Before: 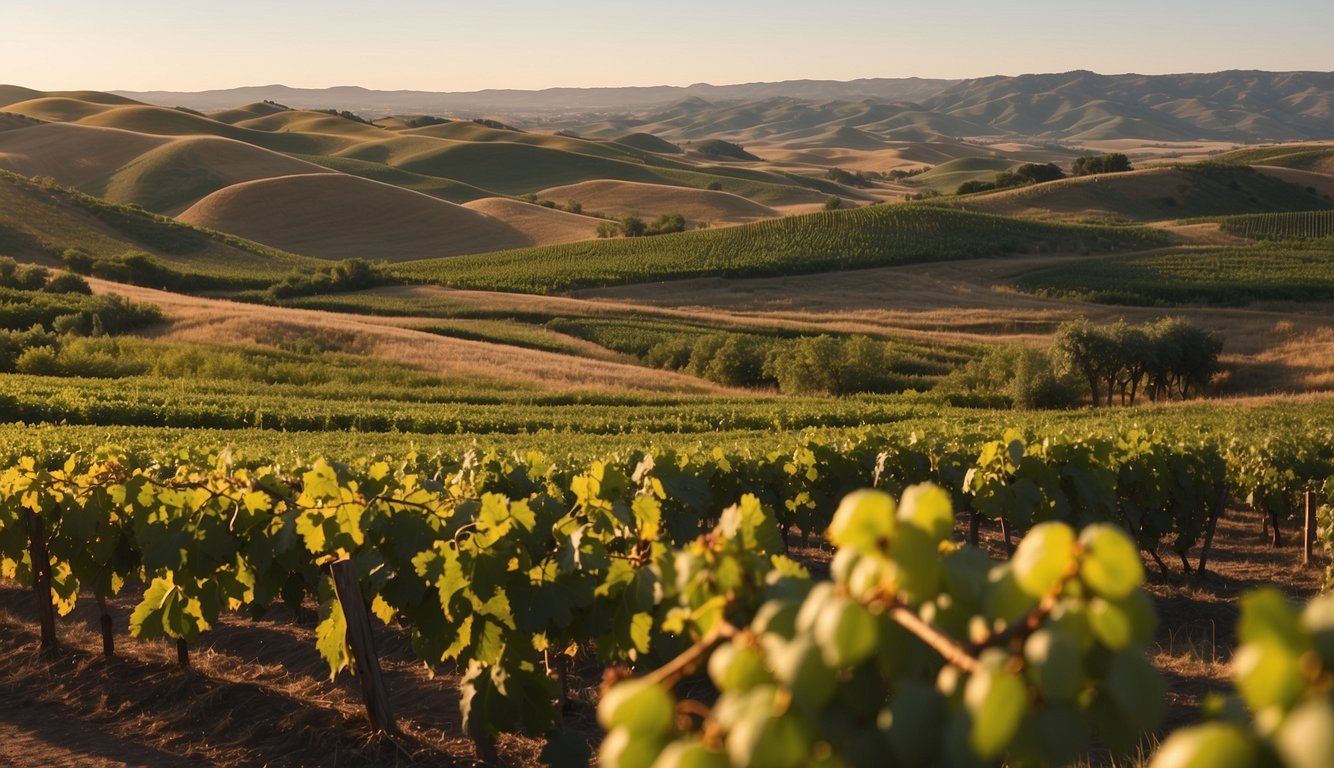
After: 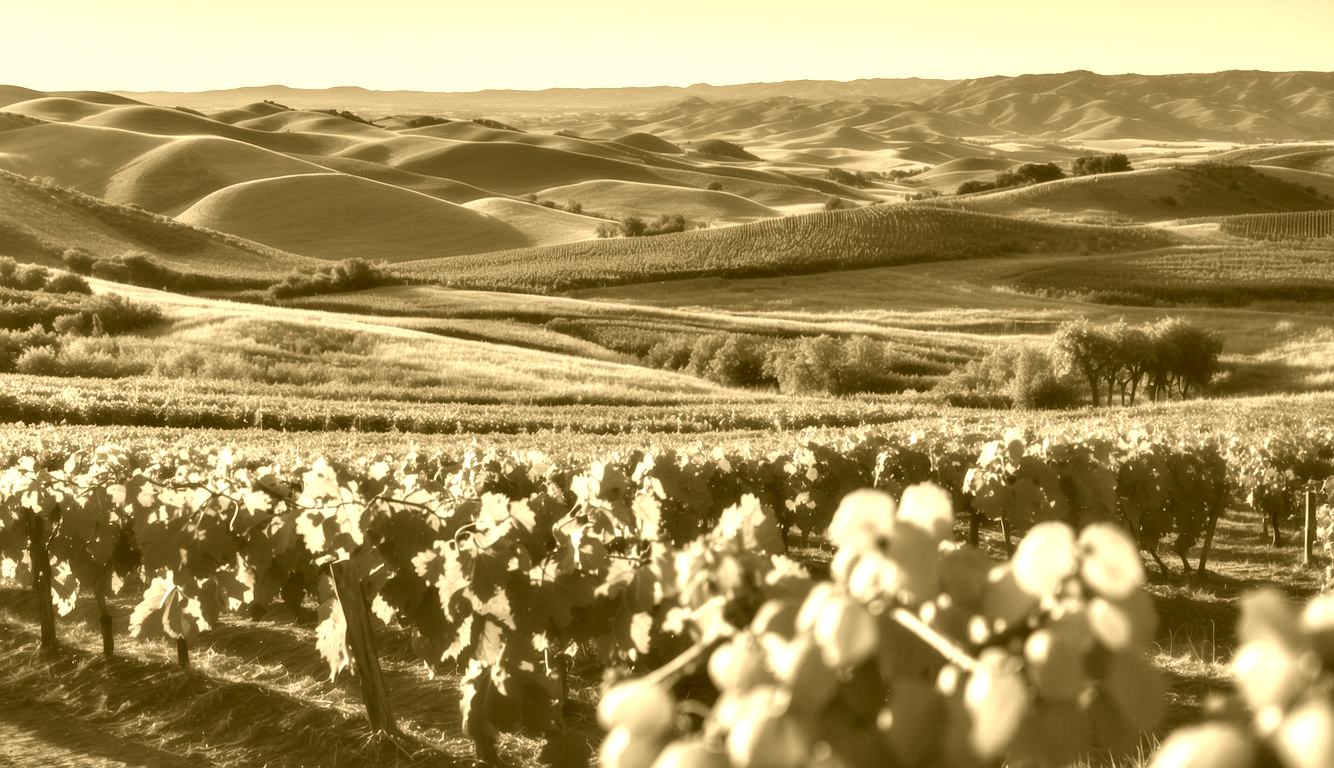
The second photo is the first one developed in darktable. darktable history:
exposure: exposure -0.582 EV, compensate highlight preservation false
color correction: highlights a* -4.98, highlights b* -3.76, shadows a* 3.83, shadows b* 4.08
contrast equalizer: y [[0.514, 0.573, 0.581, 0.508, 0.5, 0.5], [0.5 ×6], [0.5 ×6], [0 ×6], [0 ×6]]
colorize: hue 36°, source mix 100%
local contrast: highlights 20%, shadows 70%, detail 170%
